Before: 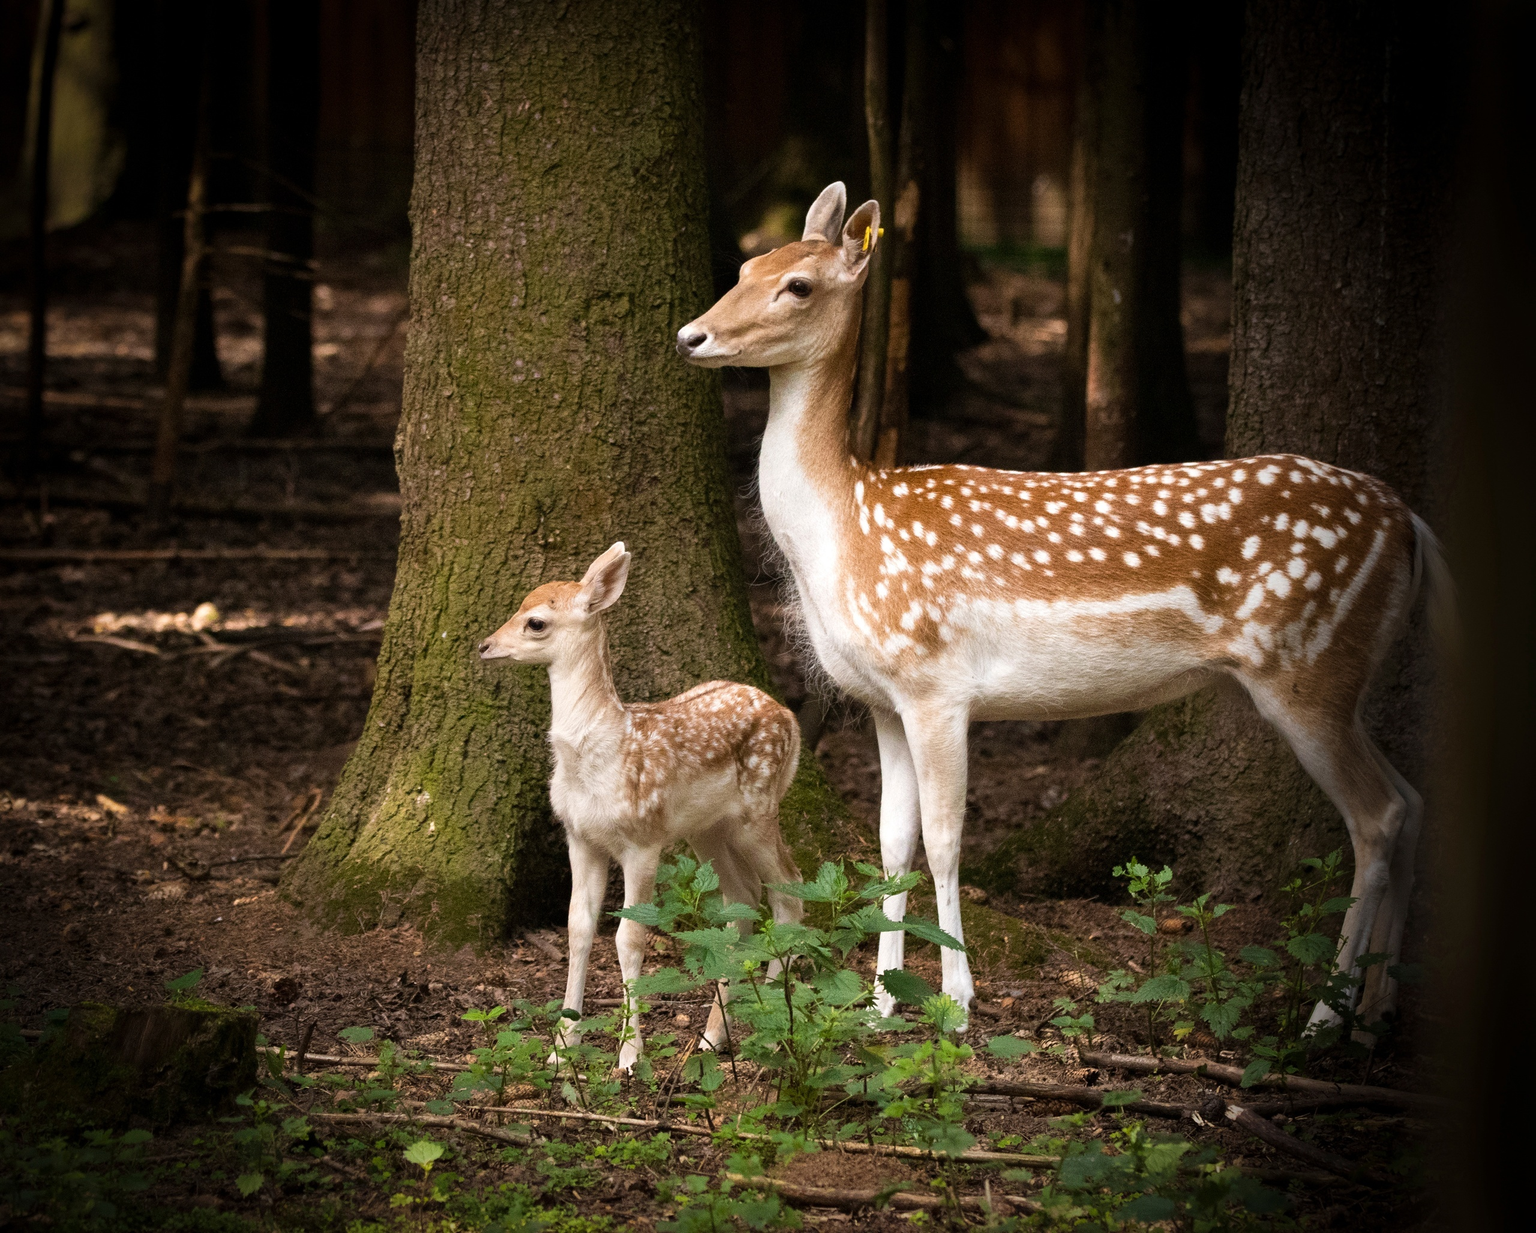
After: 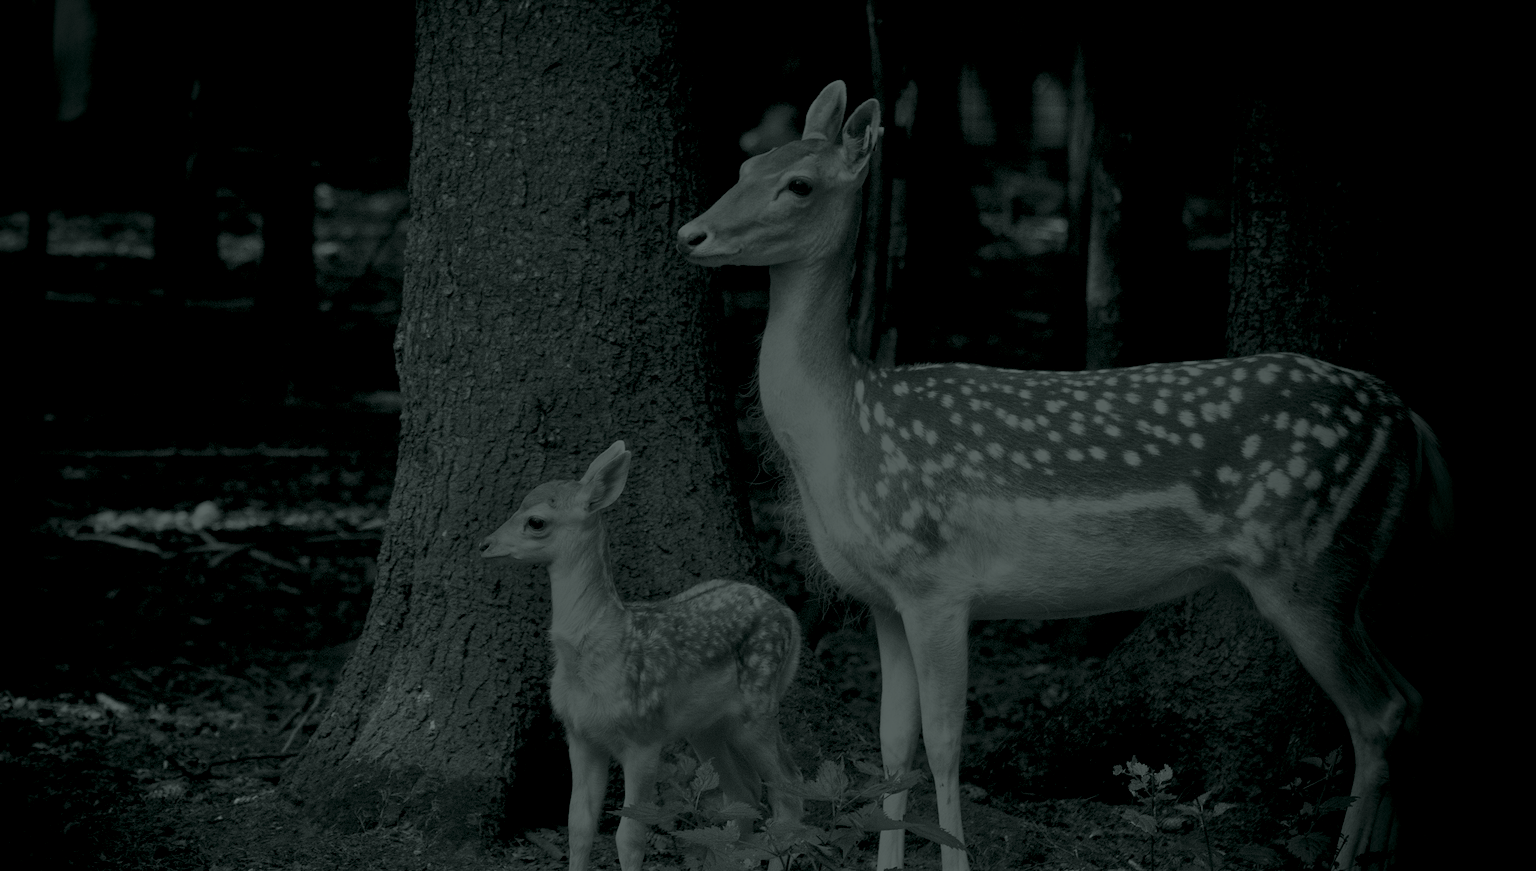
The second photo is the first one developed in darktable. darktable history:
tone equalizer: -7 EV 0.15 EV, -6 EV 0.6 EV, -5 EV 1.15 EV, -4 EV 1.33 EV, -3 EV 1.15 EV, -2 EV 0.6 EV, -1 EV 0.15 EV, mask exposure compensation -0.5 EV
crop and rotate: top 8.293%, bottom 20.996%
white balance: red 0.986, blue 1.01
colorize: hue 90°, saturation 19%, lightness 1.59%, version 1
